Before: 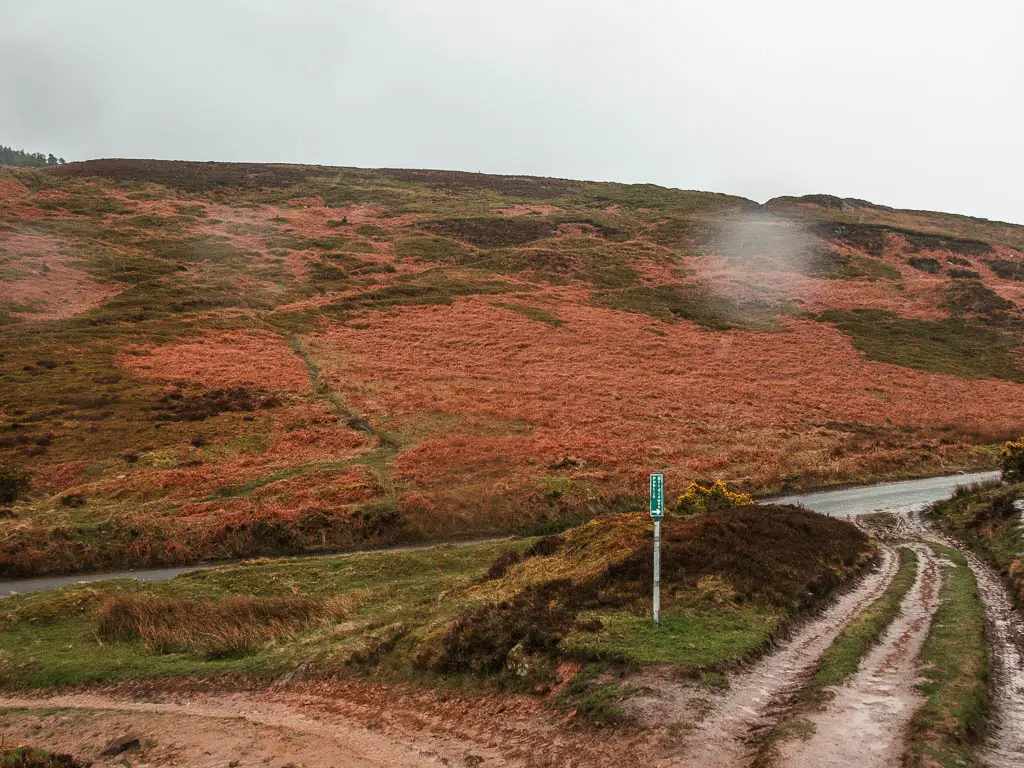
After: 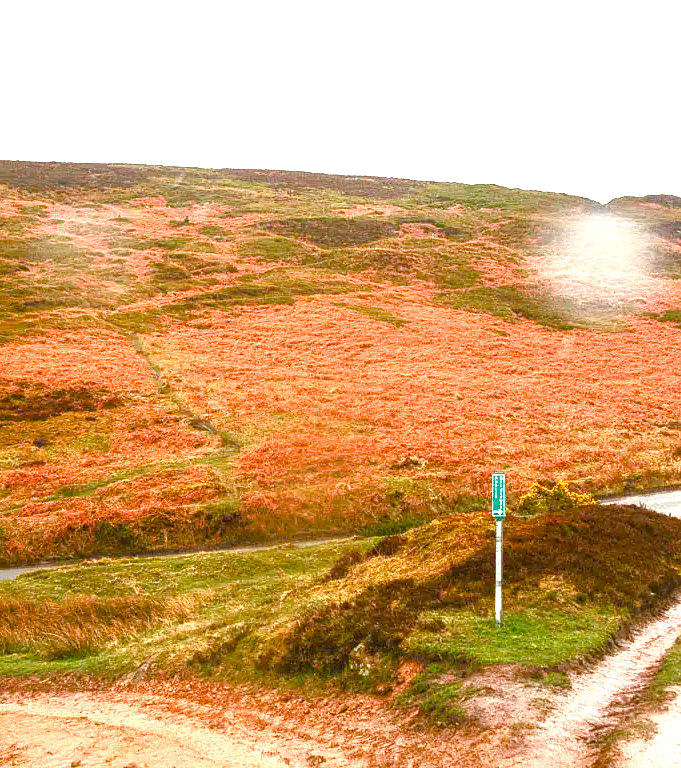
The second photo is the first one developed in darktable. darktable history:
color balance rgb: perceptual saturation grading › global saturation 0.693%, perceptual saturation grading › highlights -17.213%, perceptual saturation grading › mid-tones 32.584%, perceptual saturation grading › shadows 50.283%, global vibrance 40.571%
crop and rotate: left 15.455%, right 18.009%
contrast equalizer: octaves 7, y [[0.5, 0.486, 0.447, 0.446, 0.489, 0.5], [0.5 ×6], [0.5 ×6], [0 ×6], [0 ×6]]
exposure: black level correction 0, exposure 1.742 EV, compensate highlight preservation false
